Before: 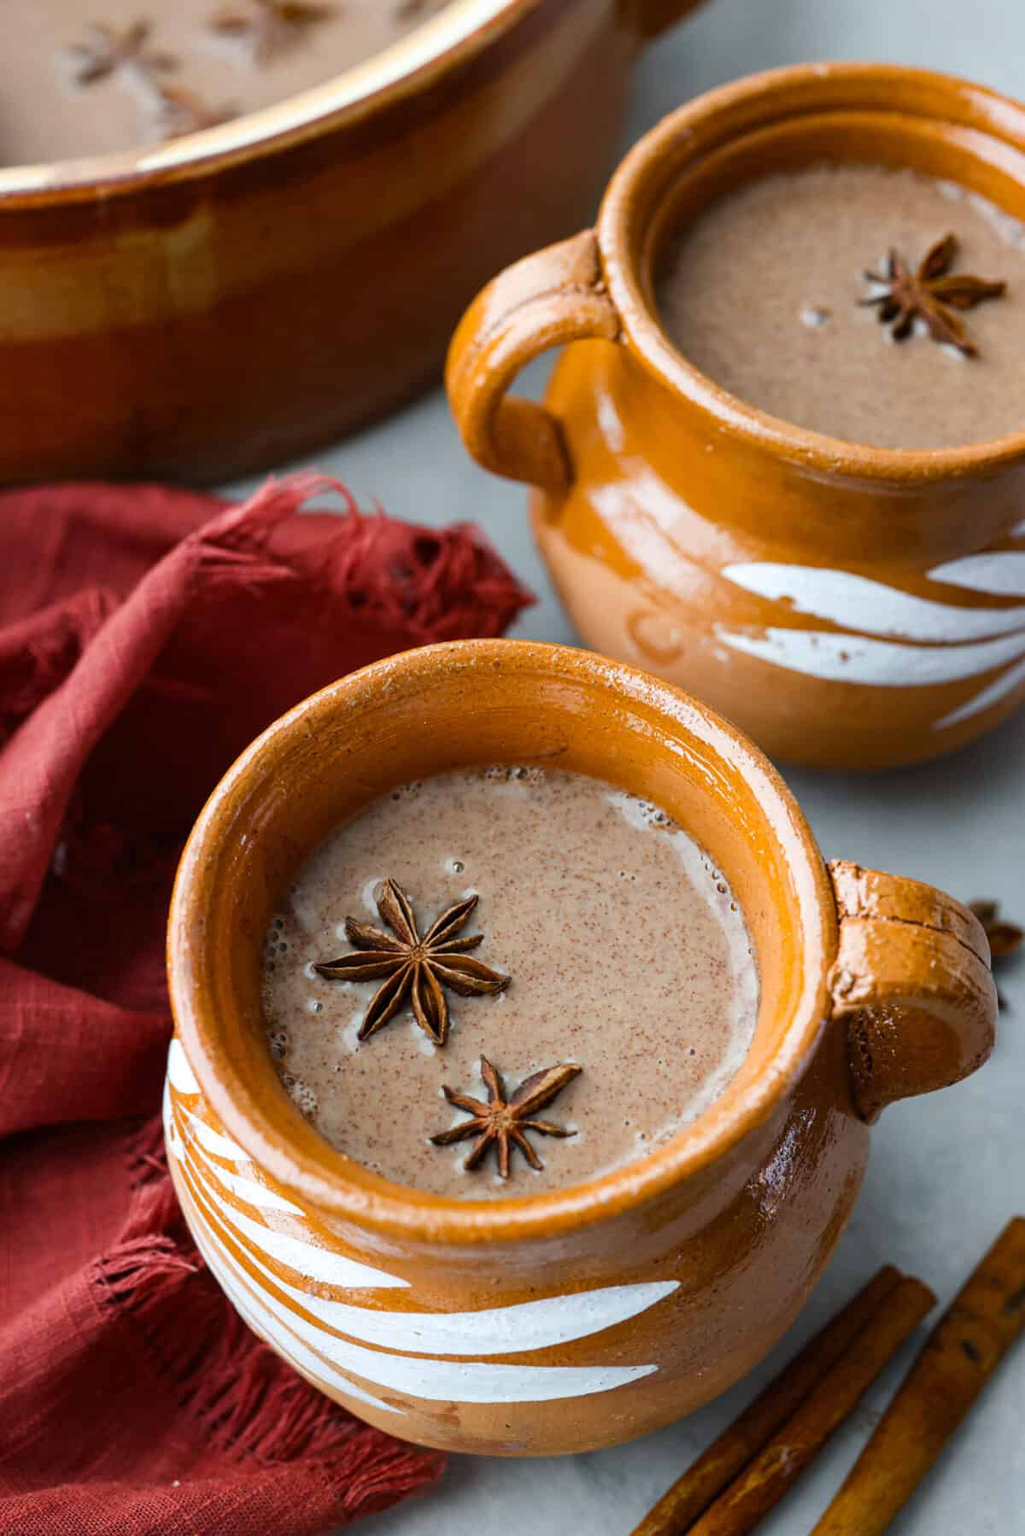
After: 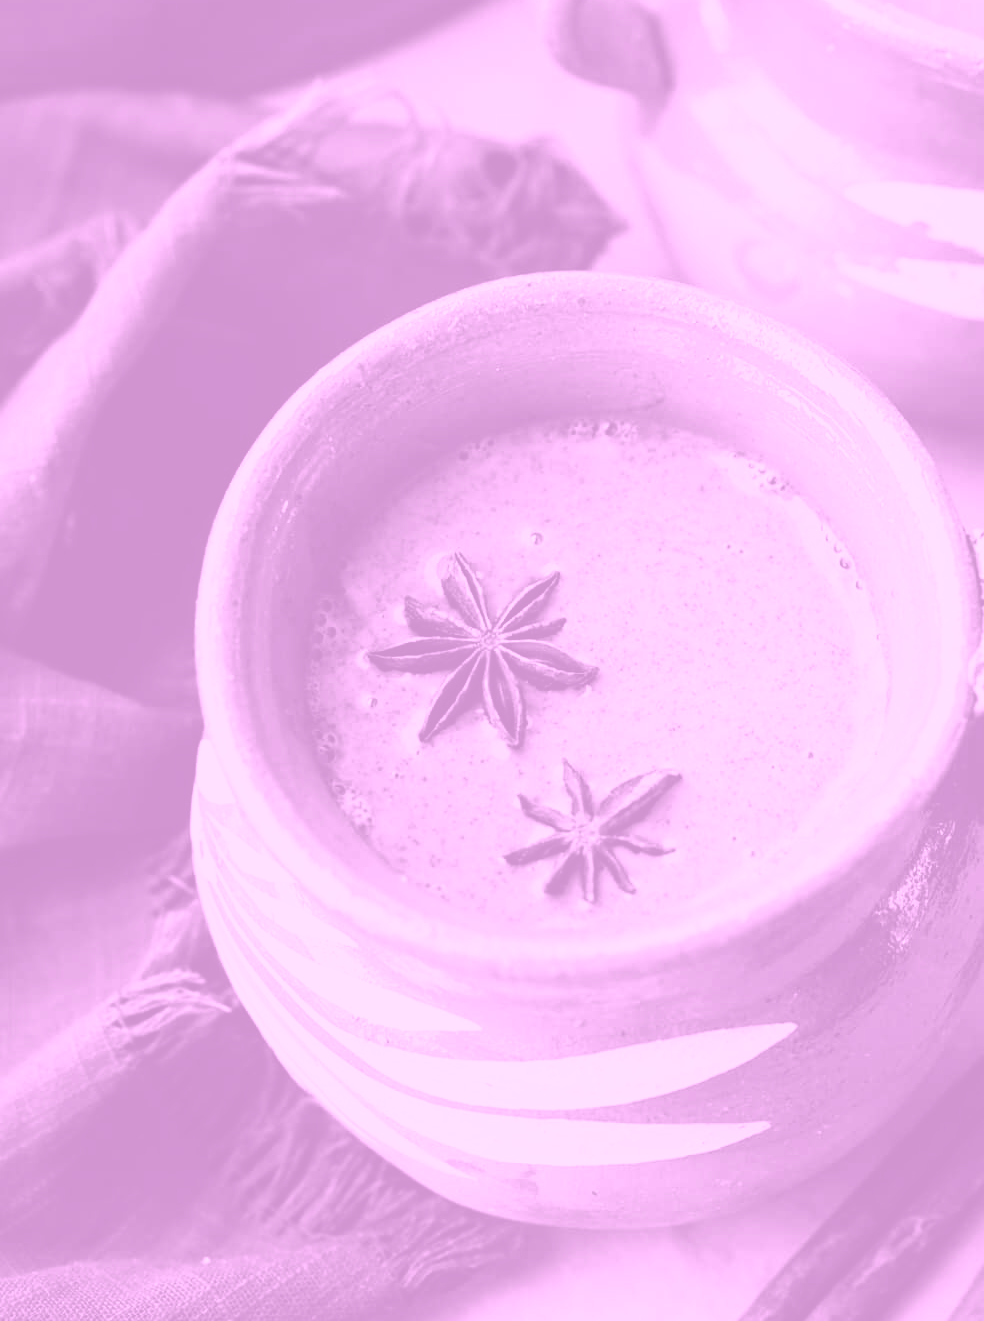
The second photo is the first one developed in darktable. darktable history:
colorize: hue 331.2°, saturation 69%, source mix 30.28%, lightness 69.02%, version 1
crop: top 26.531%, right 17.959%
tone curve: curves: ch0 [(0, 0.031) (0.139, 0.084) (0.311, 0.278) (0.495, 0.544) (0.718, 0.816) (0.841, 0.909) (1, 0.967)]; ch1 [(0, 0) (0.272, 0.249) (0.388, 0.385) (0.479, 0.456) (0.495, 0.497) (0.538, 0.55) (0.578, 0.595) (0.707, 0.778) (1, 1)]; ch2 [(0, 0) (0.125, 0.089) (0.353, 0.329) (0.443, 0.408) (0.502, 0.495) (0.56, 0.553) (0.608, 0.631) (1, 1)], color space Lab, independent channels, preserve colors none
